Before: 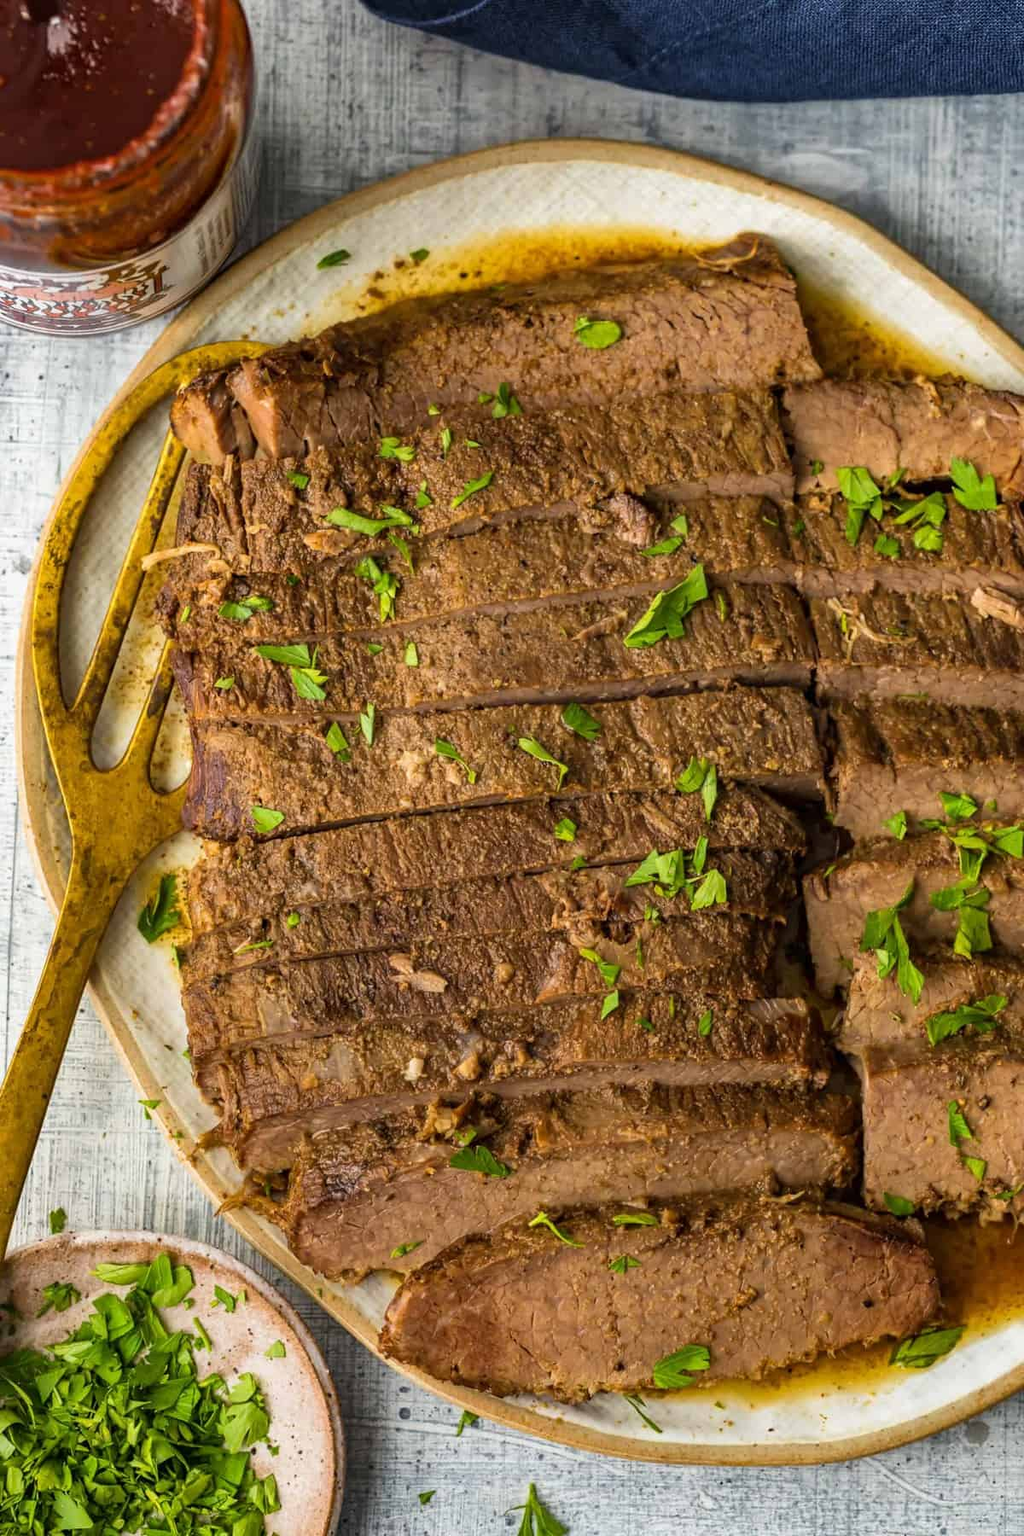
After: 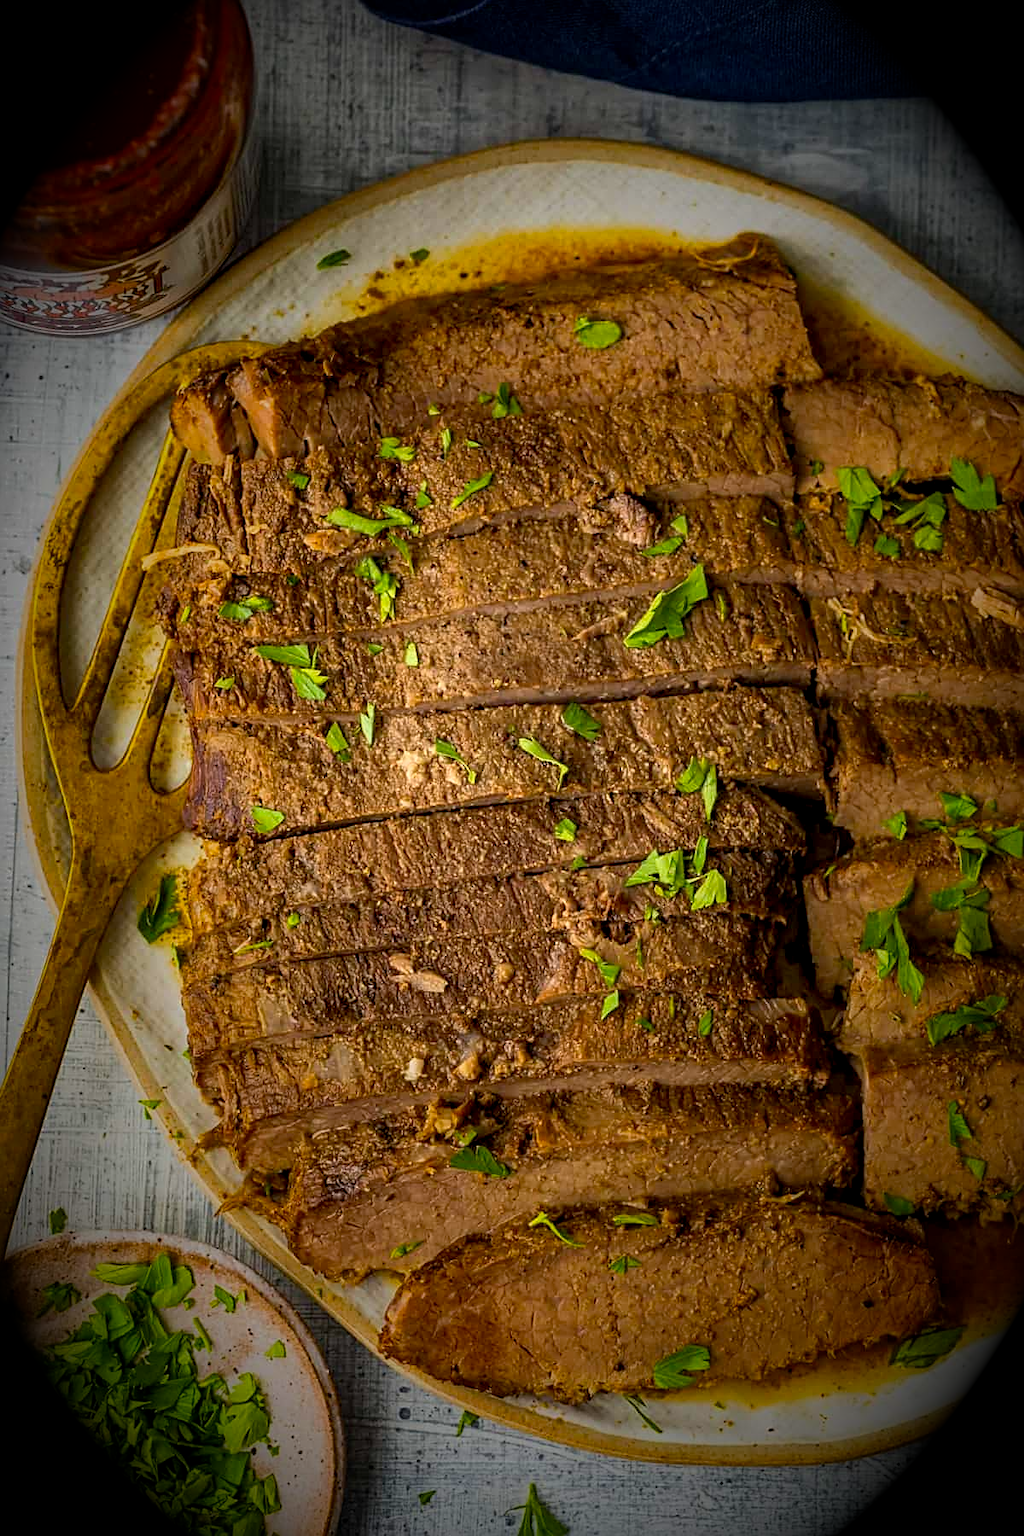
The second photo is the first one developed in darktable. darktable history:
exposure: black level correction 0.007, exposure 0.159 EV, compensate highlight preservation false
sharpen: on, module defaults
shadows and highlights: shadows 0, highlights 40
vignetting: fall-off start 15.9%, fall-off radius 100%, brightness -1, saturation 0.5, width/height ratio 0.719
